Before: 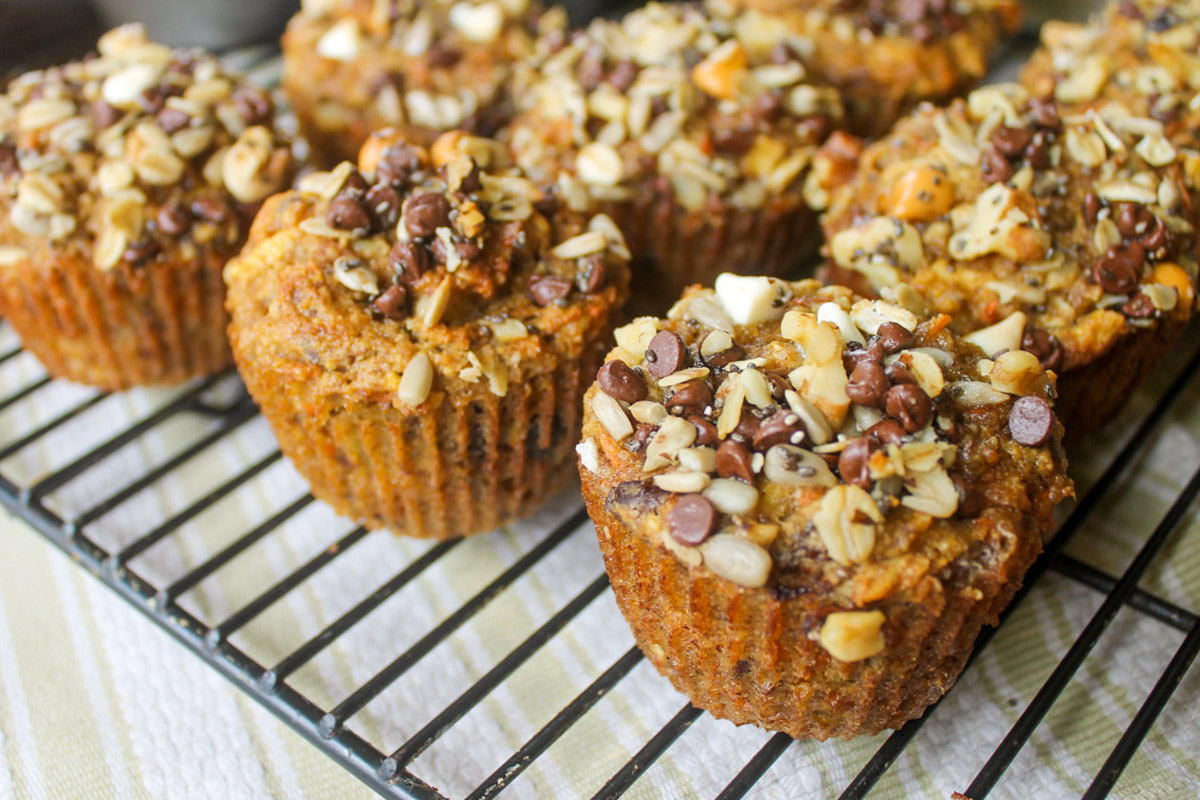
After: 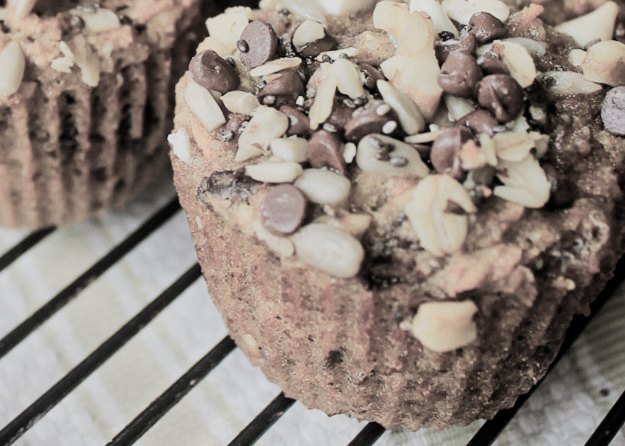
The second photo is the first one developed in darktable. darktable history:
filmic rgb: black relative exposure -5.13 EV, white relative exposure 3.99 EV, hardness 2.88, contrast 1.403, highlights saturation mix -31.14%, color science v5 (2021), contrast in shadows safe, contrast in highlights safe
crop: left 34.062%, top 38.799%, right 13.813%, bottom 5.395%
shadows and highlights: shadows 35.27, highlights -34.97, soften with gaussian
